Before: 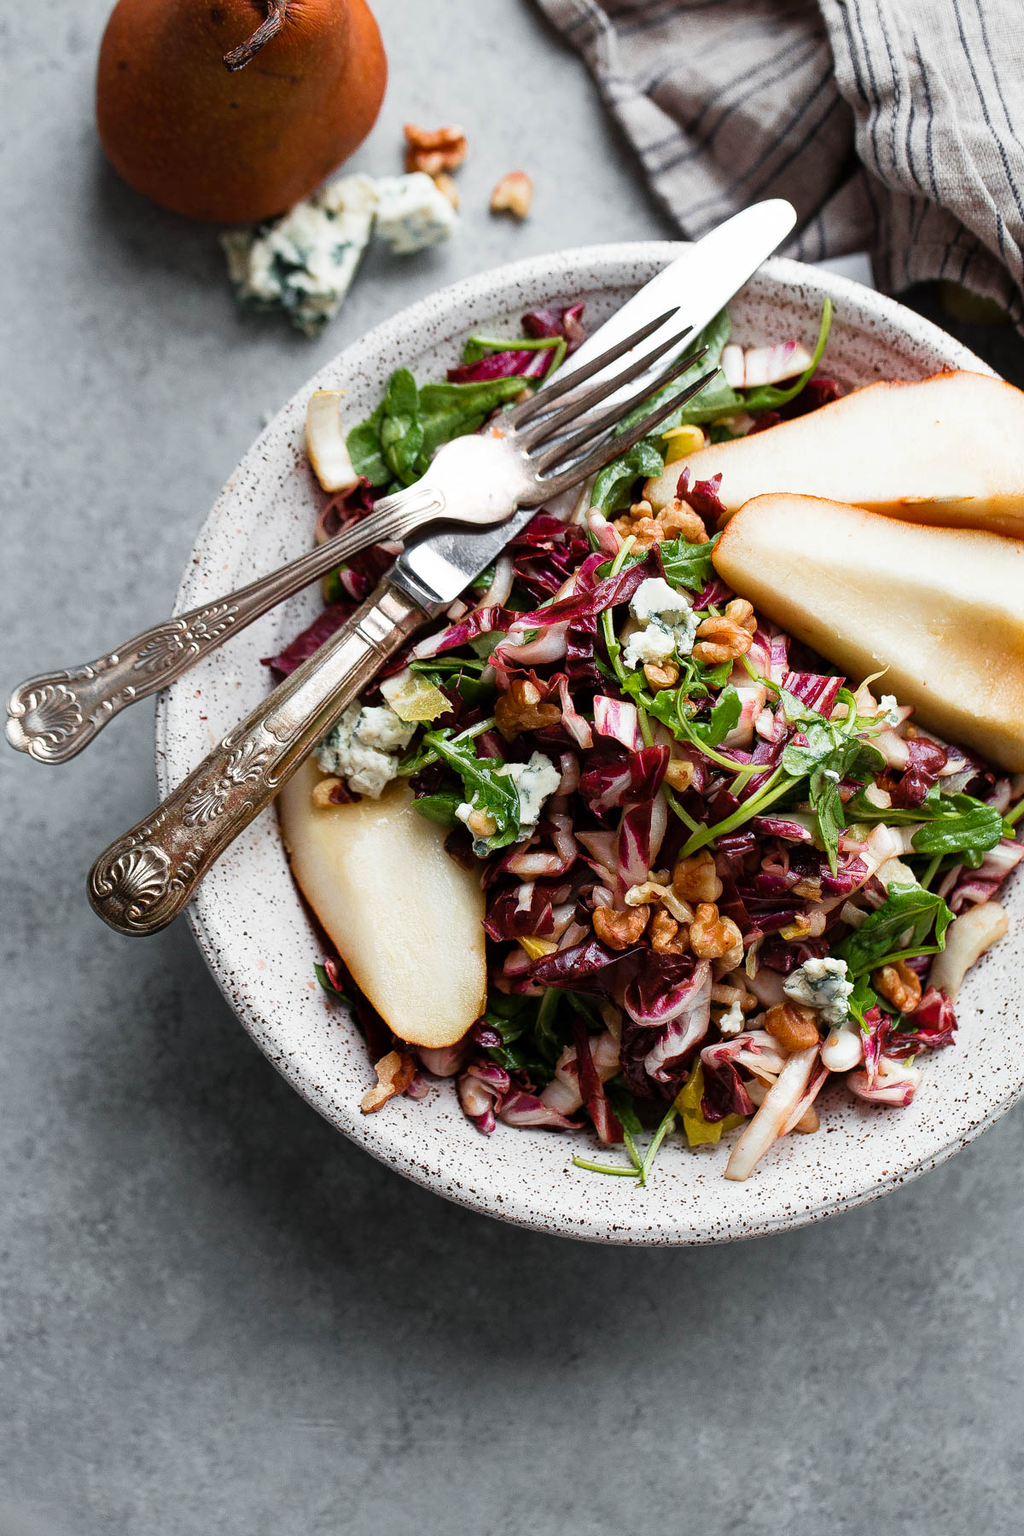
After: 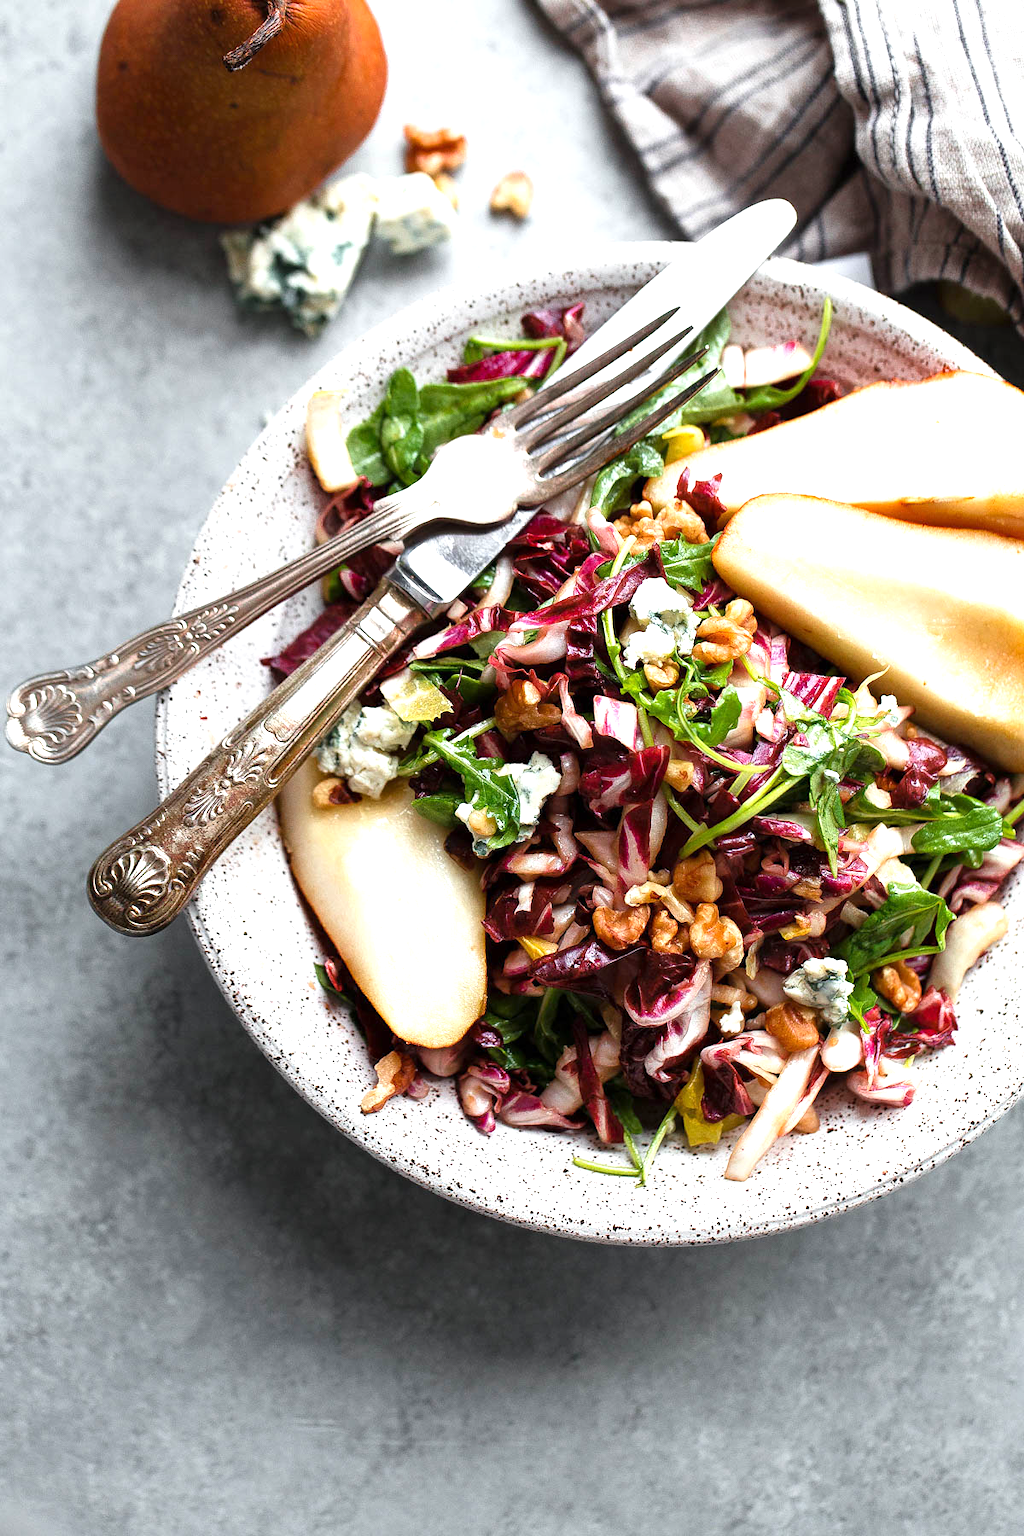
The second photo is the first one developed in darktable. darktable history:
exposure: exposure 0.73 EV, compensate highlight preservation false
